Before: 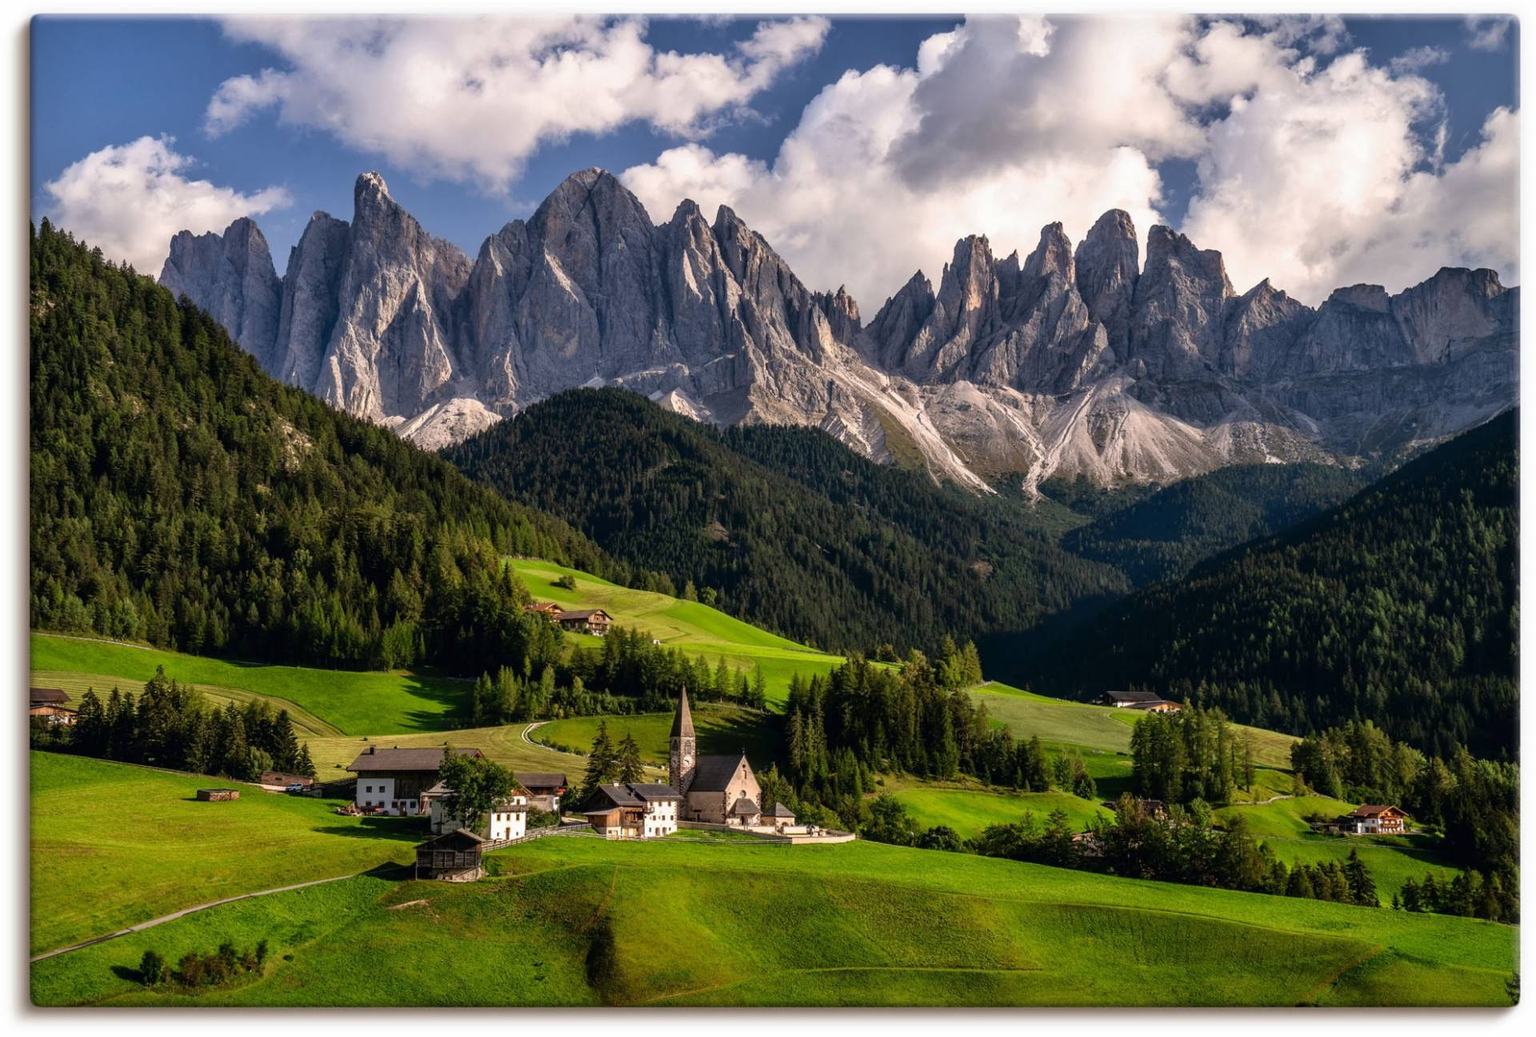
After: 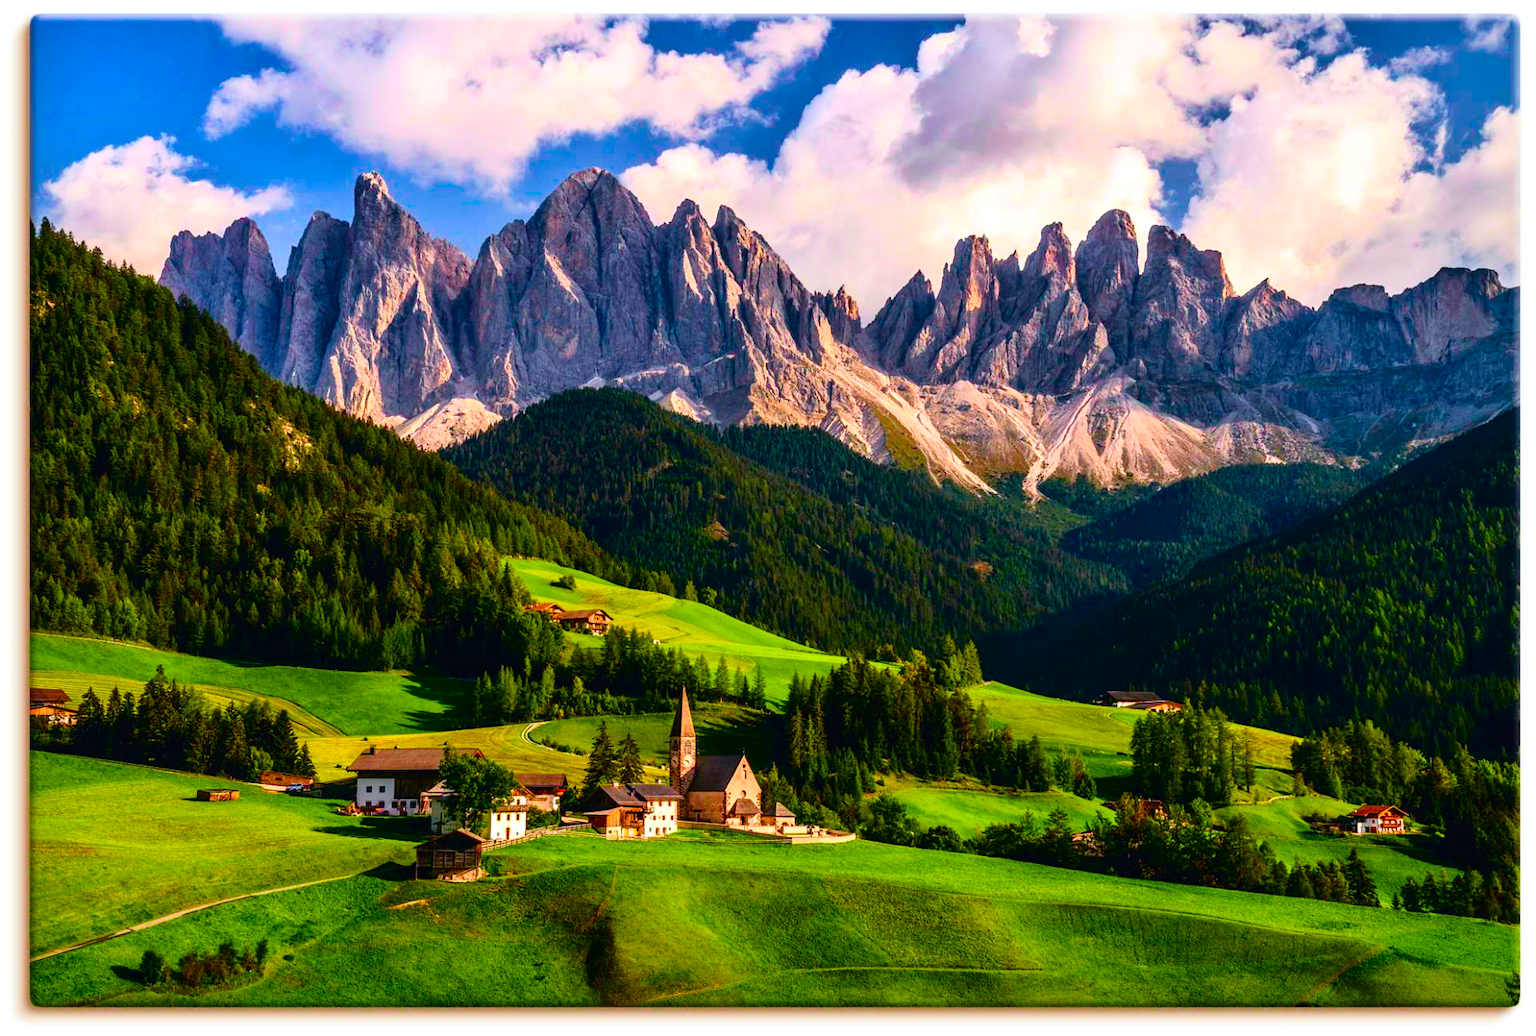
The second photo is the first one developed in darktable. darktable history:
color balance rgb: linear chroma grading › shadows 10%, linear chroma grading › highlights 10%, linear chroma grading › global chroma 15%, linear chroma grading › mid-tones 15%, perceptual saturation grading › global saturation 40%, perceptual saturation grading › highlights -25%, perceptual saturation grading › mid-tones 35%, perceptual saturation grading › shadows 35%, perceptual brilliance grading › global brilliance 11.29%, global vibrance 11.29%
contrast brightness saturation: contrast 0.14
tone curve: curves: ch0 [(0, 0.012) (0.052, 0.04) (0.107, 0.086) (0.269, 0.266) (0.471, 0.503) (0.731, 0.771) (0.921, 0.909) (0.999, 0.951)]; ch1 [(0, 0) (0.339, 0.298) (0.402, 0.363) (0.444, 0.415) (0.485, 0.469) (0.494, 0.493) (0.504, 0.501) (0.525, 0.534) (0.555, 0.593) (0.594, 0.648) (1, 1)]; ch2 [(0, 0) (0.48, 0.48) (0.504, 0.5) (0.535, 0.557) (0.581, 0.623) (0.649, 0.683) (0.824, 0.815) (1, 1)], color space Lab, independent channels, preserve colors none
